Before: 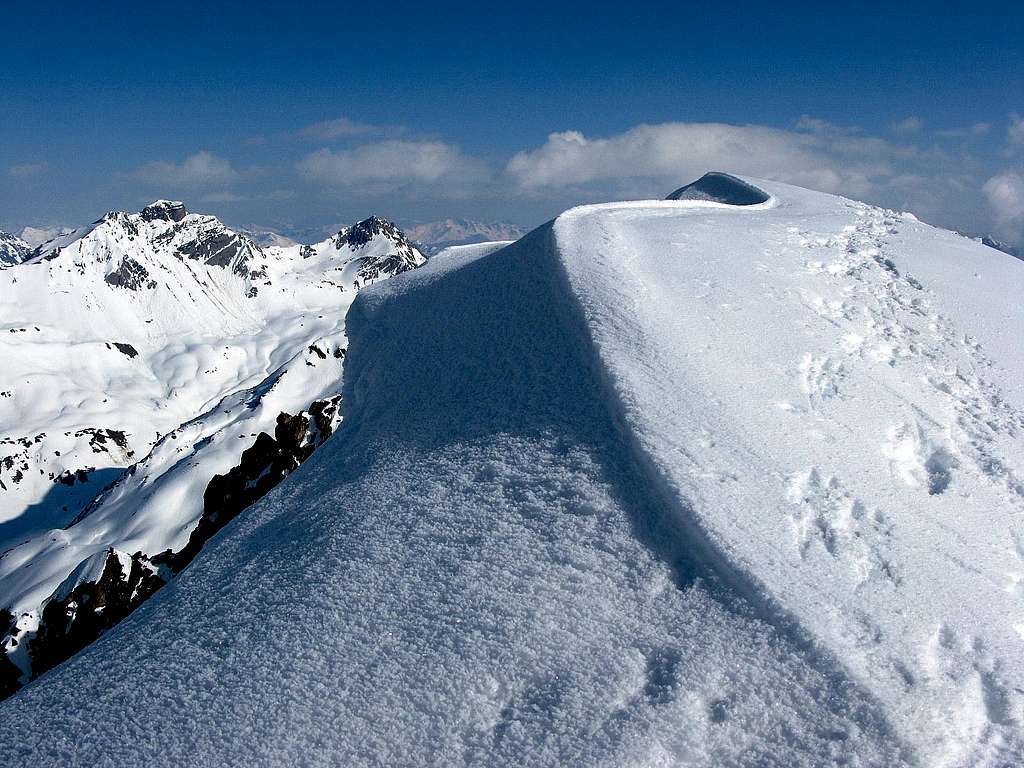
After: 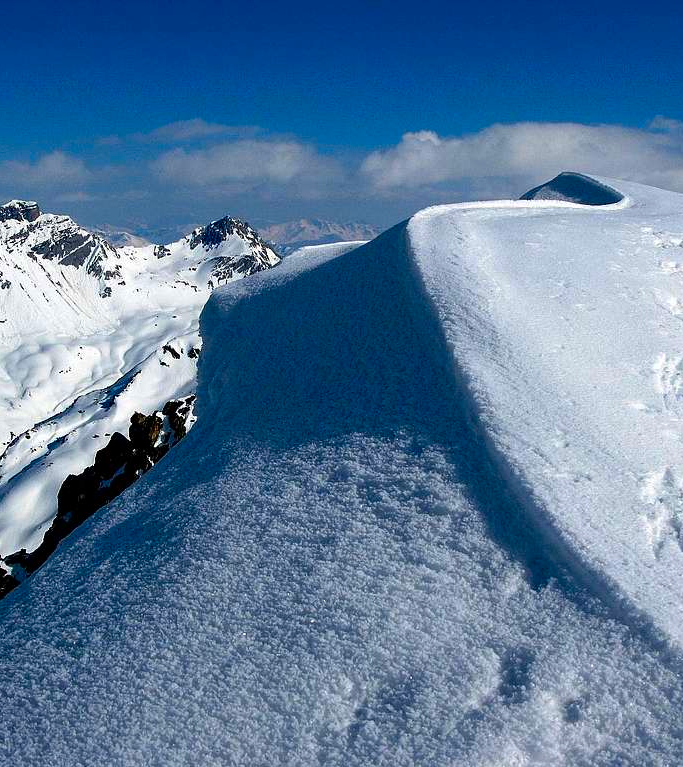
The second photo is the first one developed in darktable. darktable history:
crop and rotate: left 14.341%, right 18.924%
contrast brightness saturation: brightness -0.026, saturation 0.357
